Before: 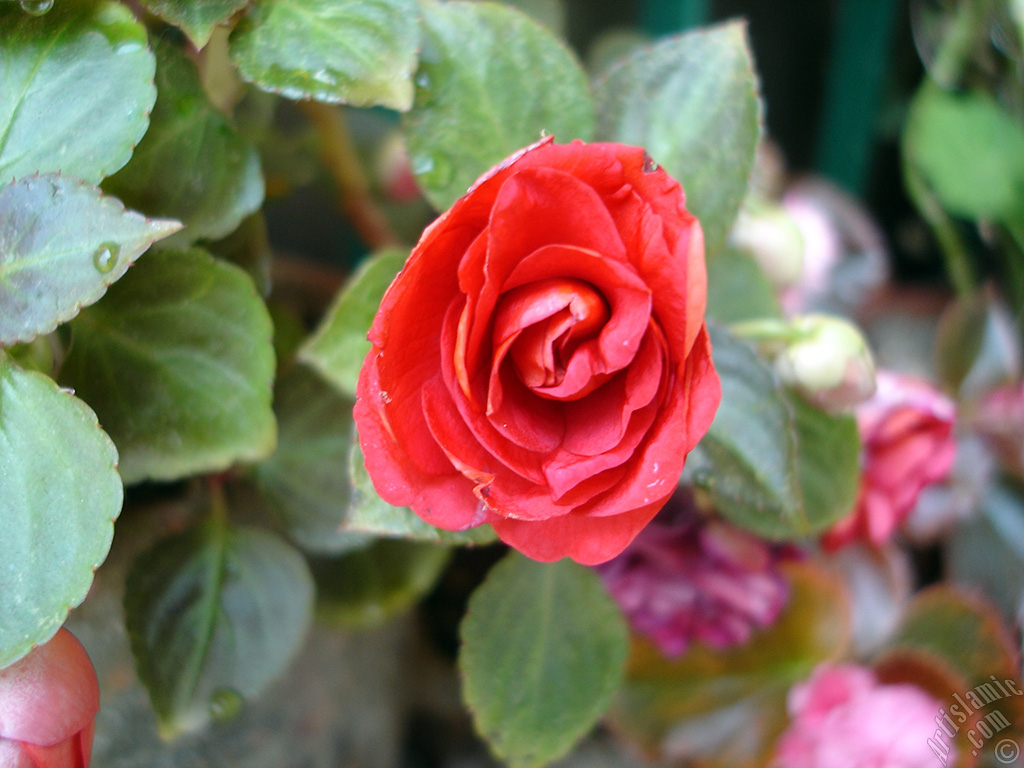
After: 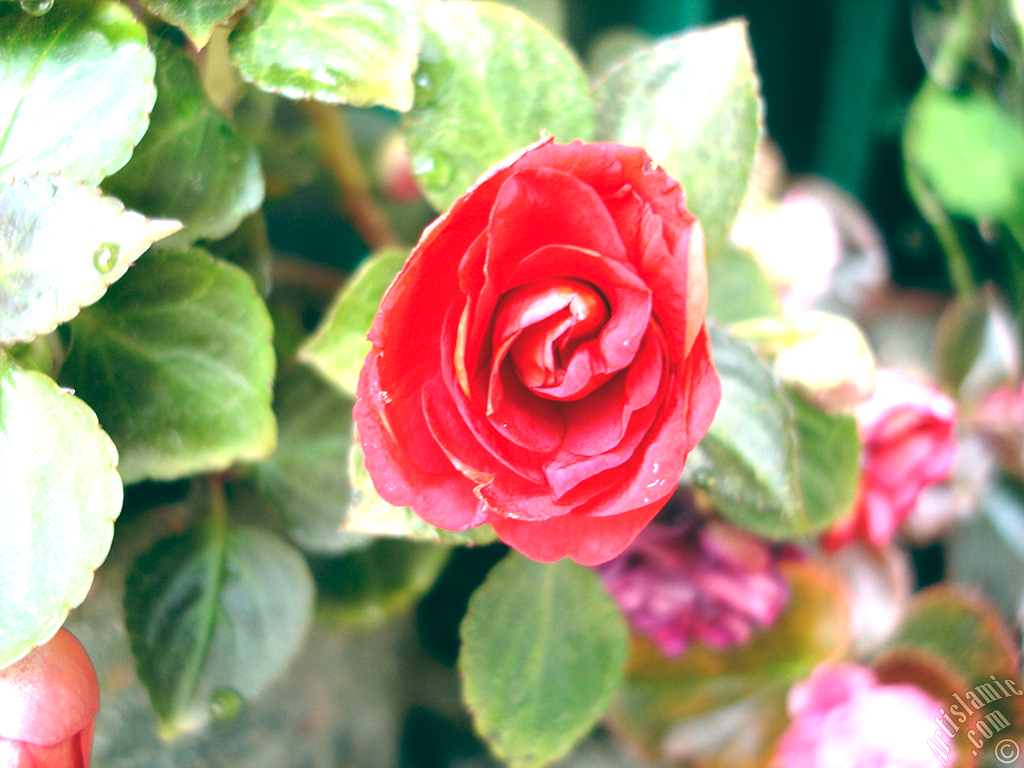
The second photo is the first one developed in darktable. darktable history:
exposure: black level correction 0, exposure 1.1 EV, compensate highlight preservation false
white balance: emerald 1
color balance: lift [1.005, 0.99, 1.007, 1.01], gamma [1, 0.979, 1.011, 1.021], gain [0.923, 1.098, 1.025, 0.902], input saturation 90.45%, contrast 7.73%, output saturation 105.91%
